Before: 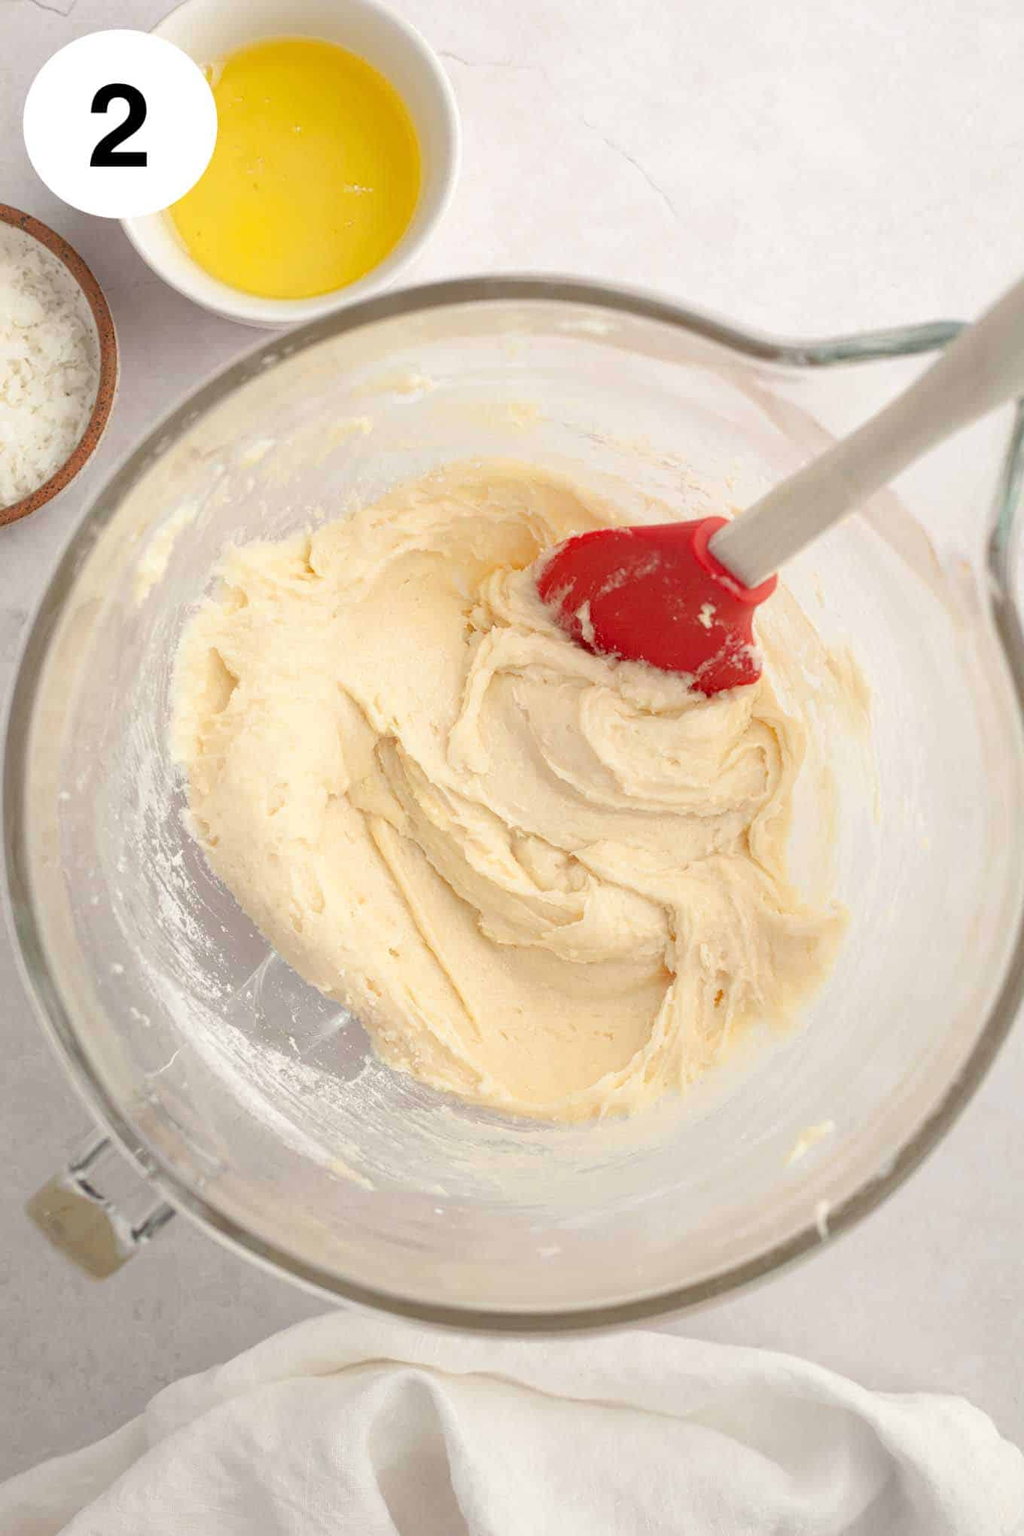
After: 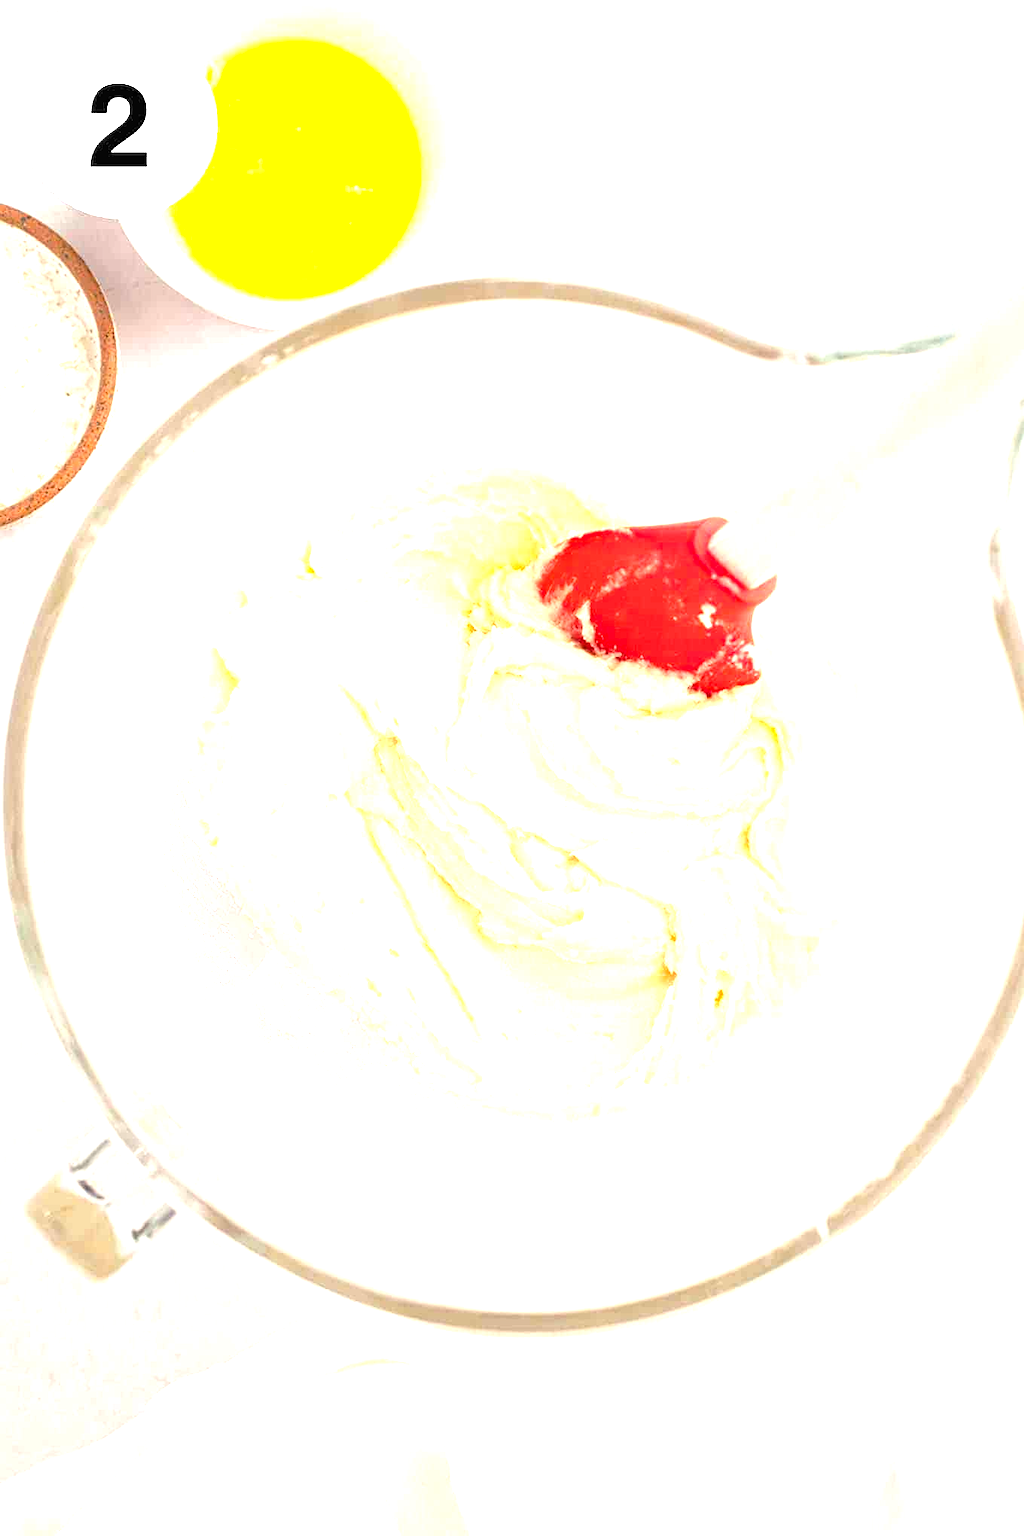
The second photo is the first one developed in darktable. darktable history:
color balance rgb: perceptual saturation grading › global saturation 9.762%, global vibrance 11.146%
sharpen: amount 0.21
exposure: black level correction 0, exposure 1.698 EV, compensate highlight preservation false
